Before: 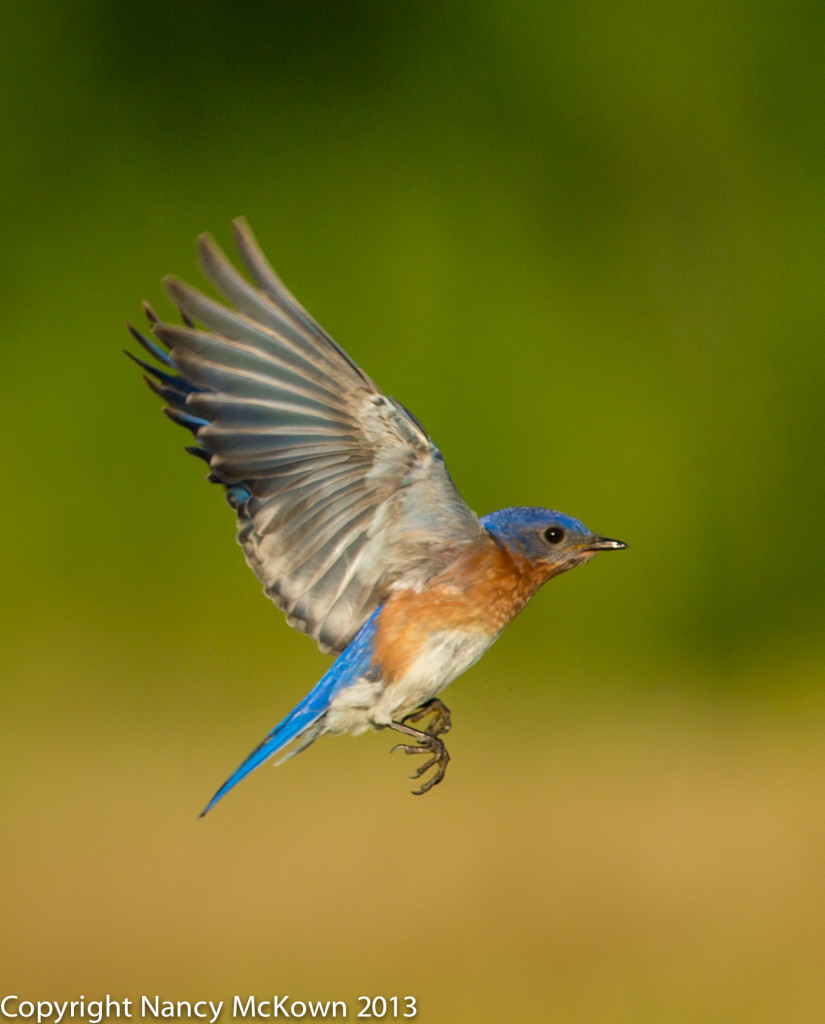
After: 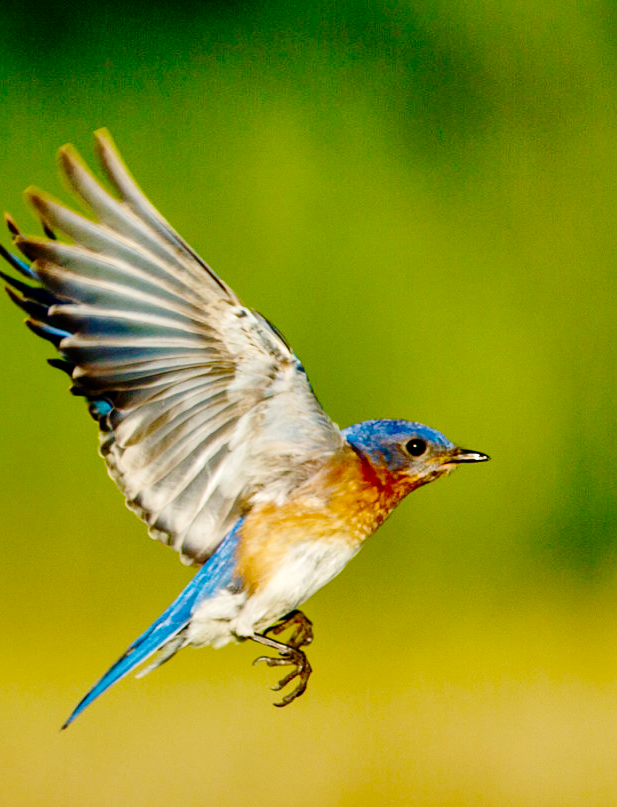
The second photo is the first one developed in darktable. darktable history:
shadows and highlights: low approximation 0.01, soften with gaussian
local contrast: mode bilateral grid, contrast 20, coarseness 50, detail 132%, midtone range 0.2
crop: left 16.768%, top 8.653%, right 8.362%, bottom 12.485%
base curve: curves: ch0 [(0, 0) (0.036, 0.01) (0.123, 0.254) (0.258, 0.504) (0.507, 0.748) (1, 1)], preserve colors none
color correction: highlights a* -0.137, highlights b* 0.137
